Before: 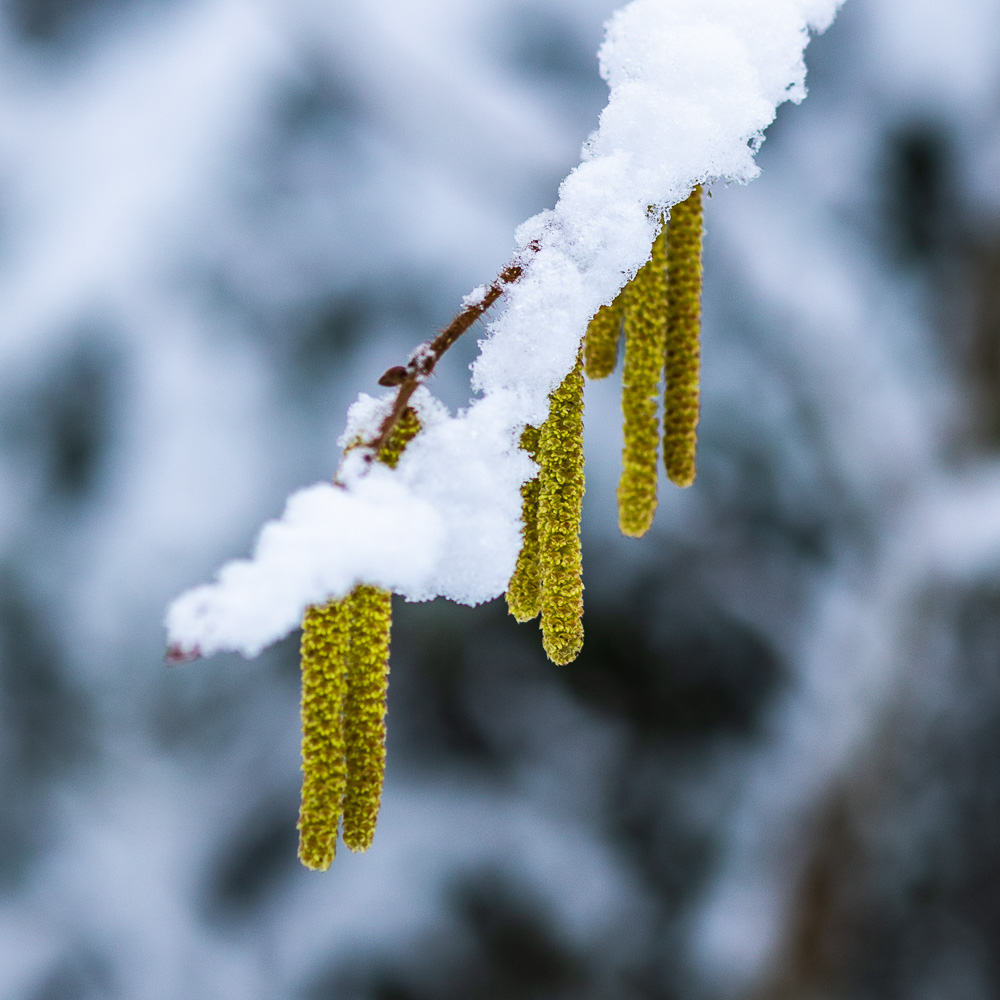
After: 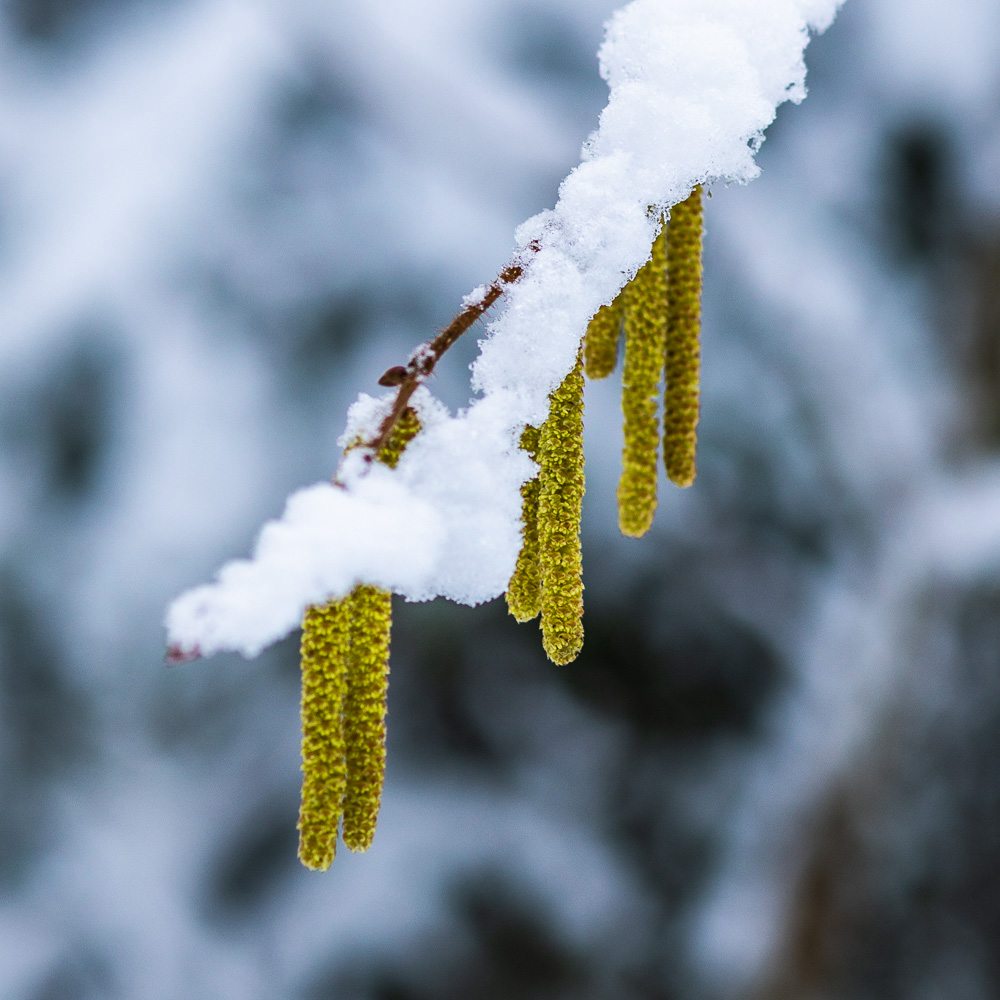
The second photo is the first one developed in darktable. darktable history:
white balance: emerald 1
color zones: curves: ch0 [(0, 0.5) (0.143, 0.5) (0.286, 0.5) (0.429, 0.5) (0.571, 0.5) (0.714, 0.476) (0.857, 0.5) (1, 0.5)]; ch2 [(0, 0.5) (0.143, 0.5) (0.286, 0.5) (0.429, 0.5) (0.571, 0.5) (0.714, 0.487) (0.857, 0.5) (1, 0.5)]
